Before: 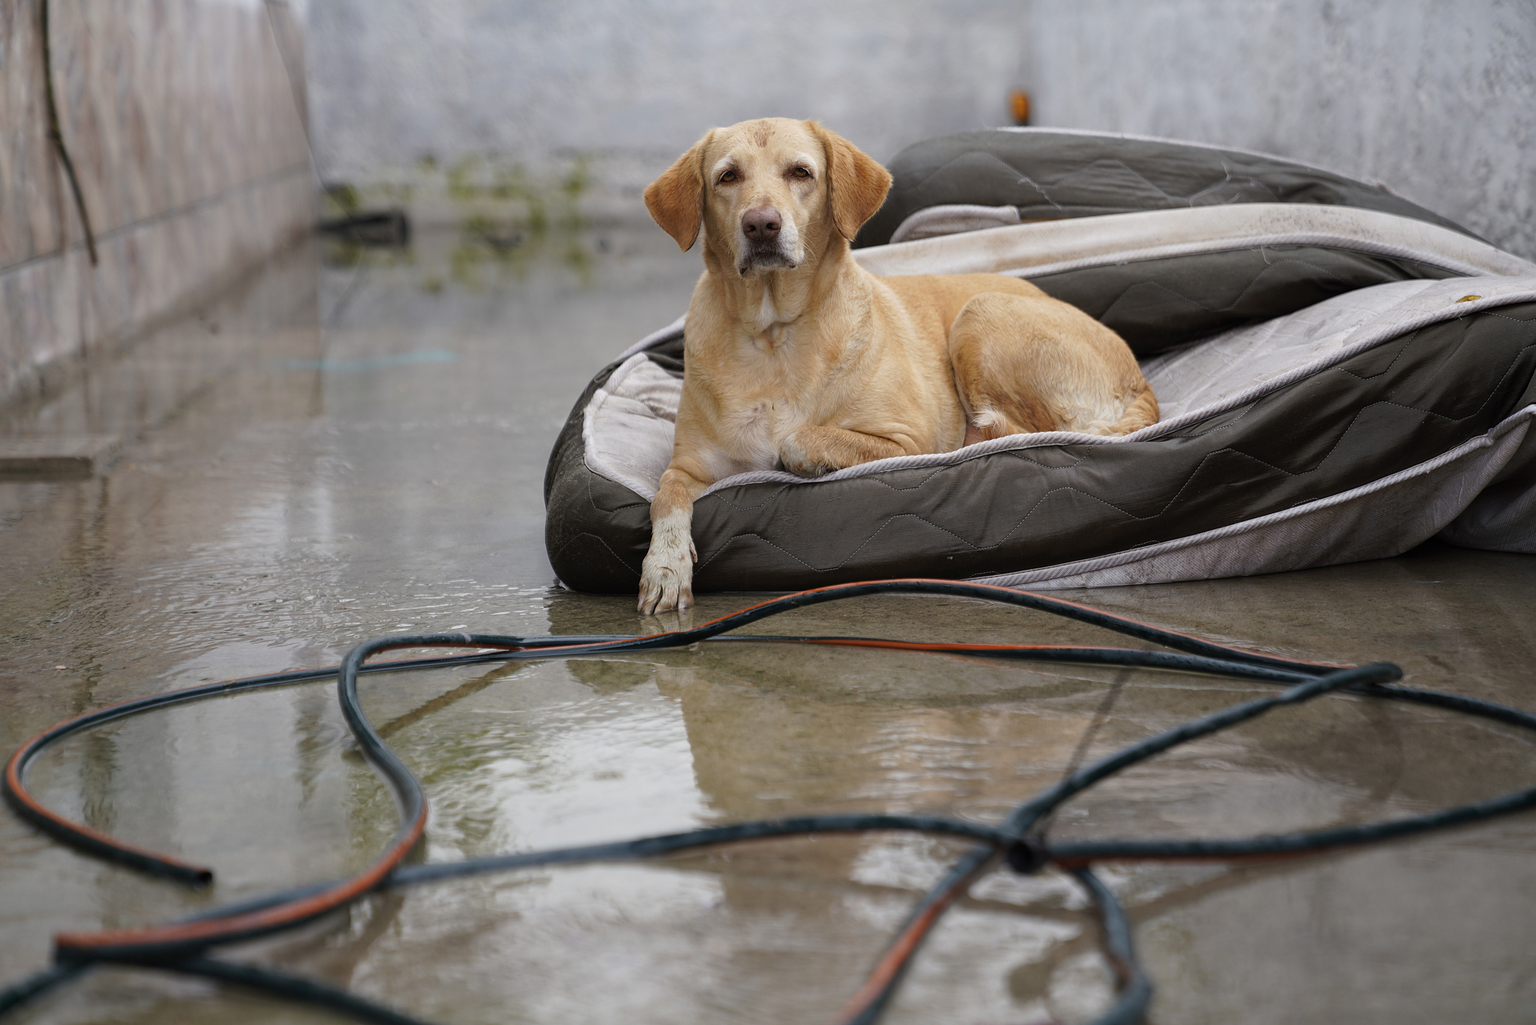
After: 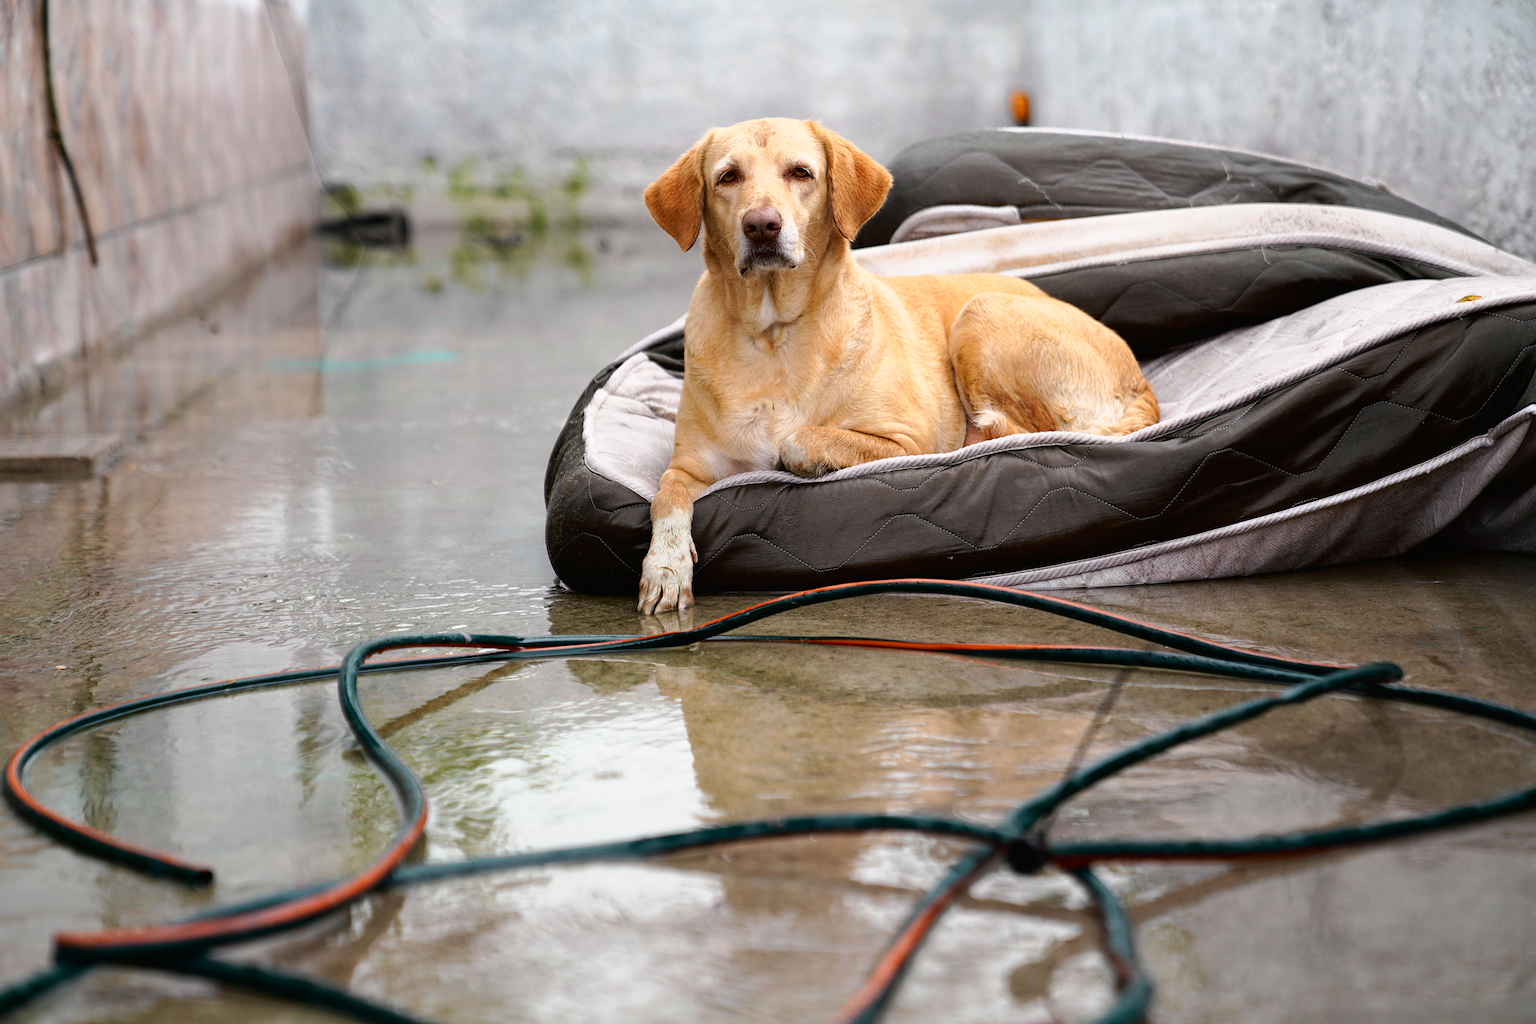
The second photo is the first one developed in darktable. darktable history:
tone curve: curves: ch0 [(0, 0.012) (0.031, 0.02) (0.12, 0.083) (0.198, 0.18) (0.261, 0.267) (0.415, 0.464) (0.525, 0.615) (0.67, 0.782) (0.777, 0.915) (0.915, 0.983) (0.999, 0.996)]; ch1 [(0, 0) (0.23, 0.209) (0.343, 0.331) (0.469, 0.443) (0.502, 0.502) (0.527, 0.534) (0.55, 0.561) (0.632, 0.663) (0.735, 0.754) (1, 1)]; ch2 [(0, 0) (0.249, 0.216) (0.352, 0.348) (0.424, 0.442) (0.476, 0.482) (0.499, 0.502) (0.517, 0.516) (0.532, 0.544) (0.558, 0.574) (0.596, 0.626) (0.726, 0.751) (0.82, 0.796) (0.998, 0.928)], color space Lab, independent channels, preserve colors none
